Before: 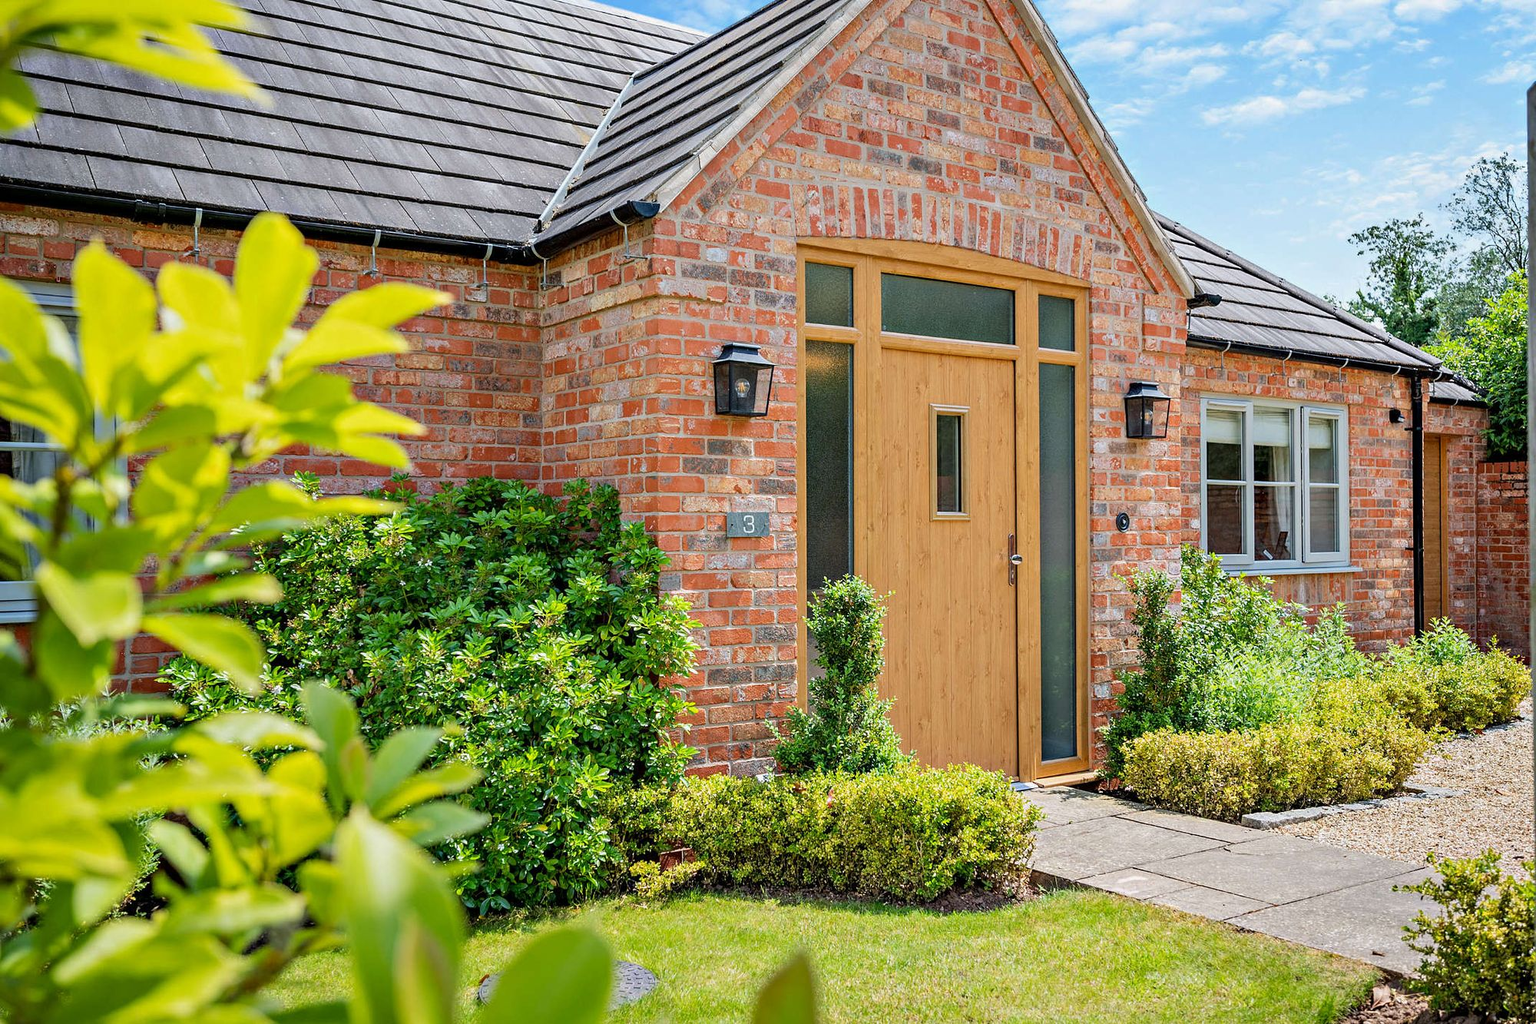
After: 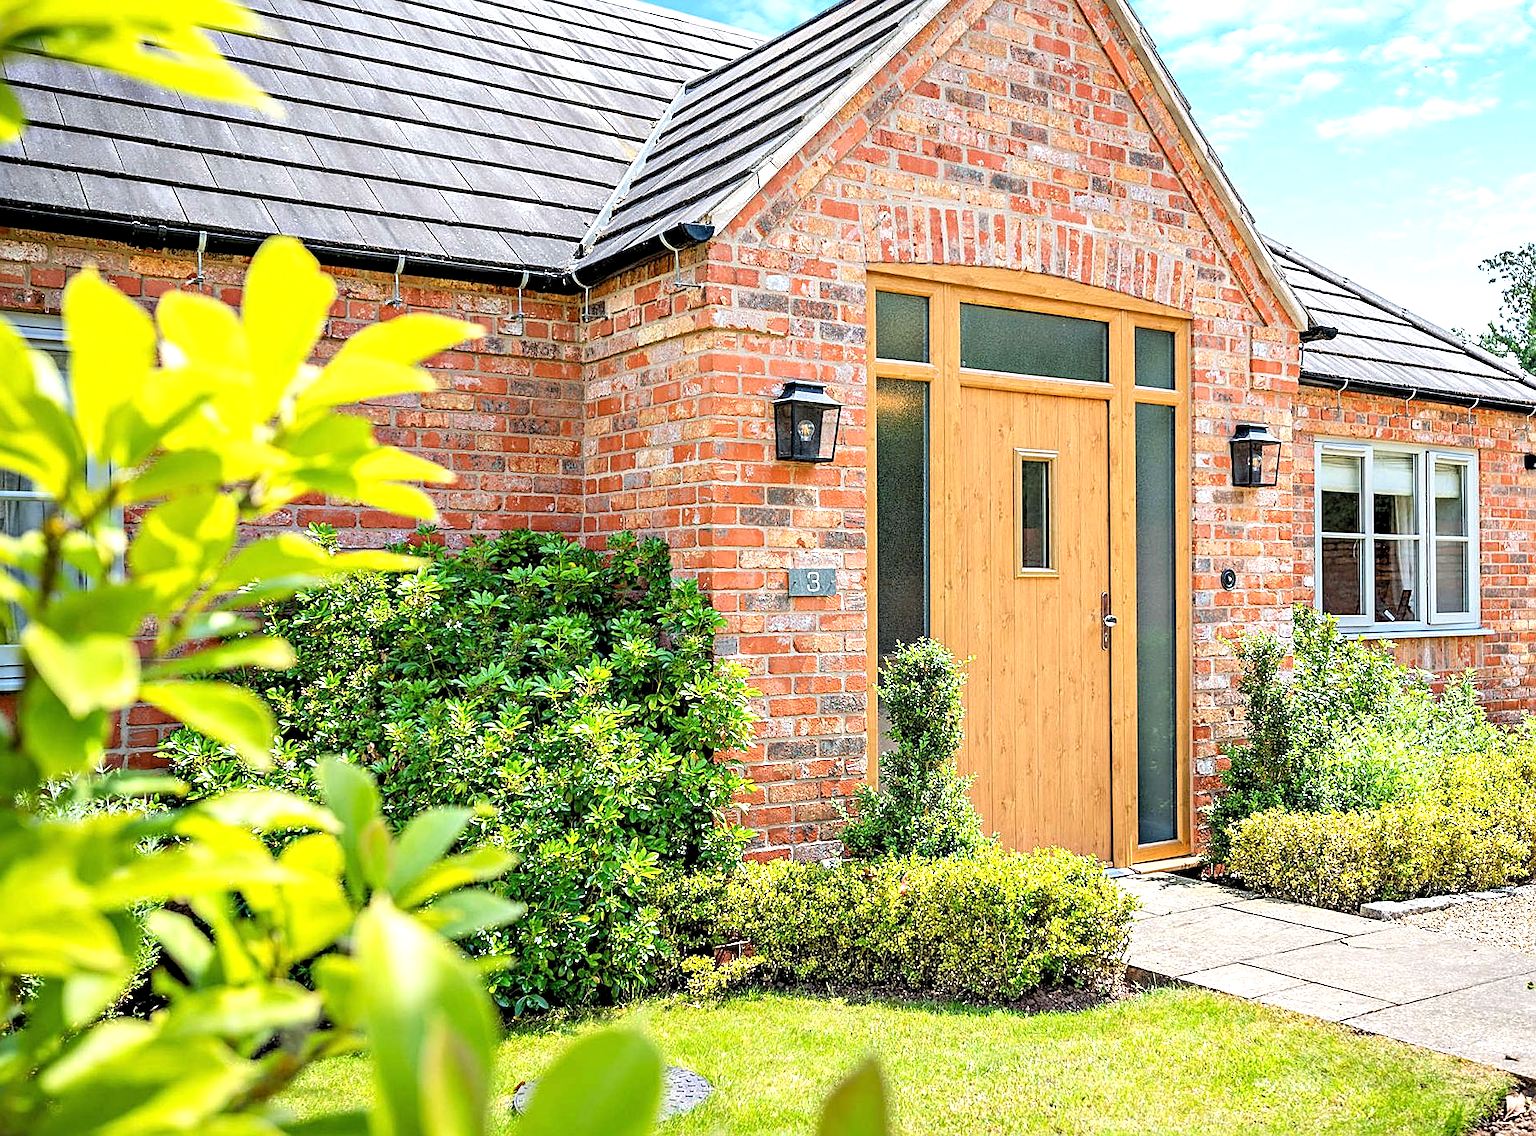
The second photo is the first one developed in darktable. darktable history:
crop and rotate: left 1.088%, right 8.807%
exposure: black level correction 0, exposure 0.5 EV, compensate exposure bias true, compensate highlight preservation false
rgb levels: levels [[0.01, 0.419, 0.839], [0, 0.5, 1], [0, 0.5, 1]]
sharpen: on, module defaults
